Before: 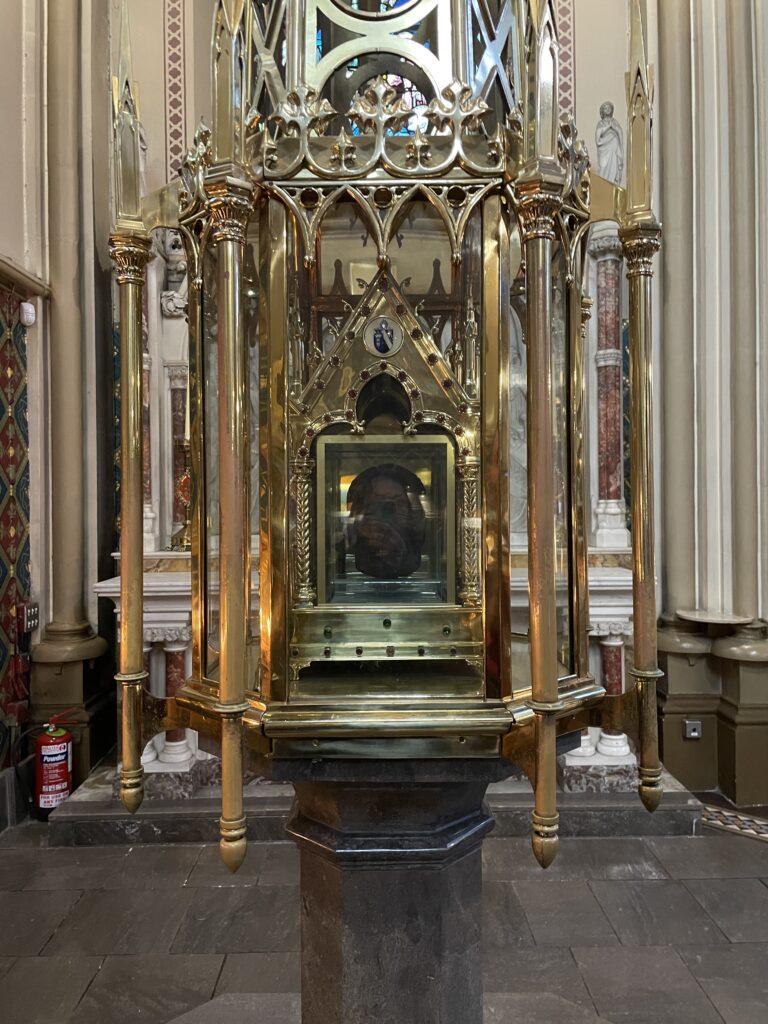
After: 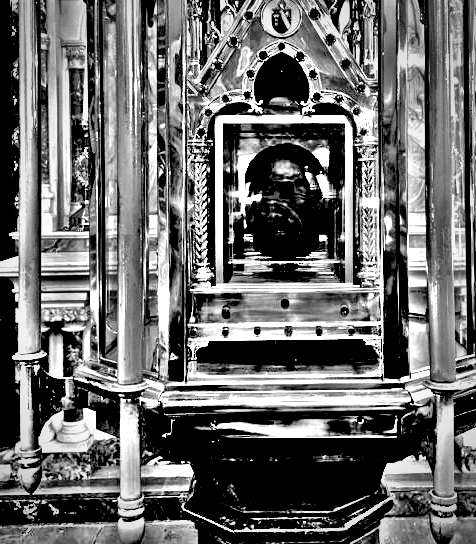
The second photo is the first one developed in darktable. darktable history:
crop: left 13.312%, top 31.28%, right 24.627%, bottom 15.582%
vignetting: automatic ratio true
tone equalizer: -7 EV 0.15 EV, -6 EV 0.6 EV, -5 EV 1.15 EV, -4 EV 1.33 EV, -3 EV 1.15 EV, -2 EV 0.6 EV, -1 EV 0.15 EV, mask exposure compensation -0.5 EV
exposure: black level correction 0.035, exposure 0.9 EV, compensate highlight preservation false
highpass: on, module defaults
